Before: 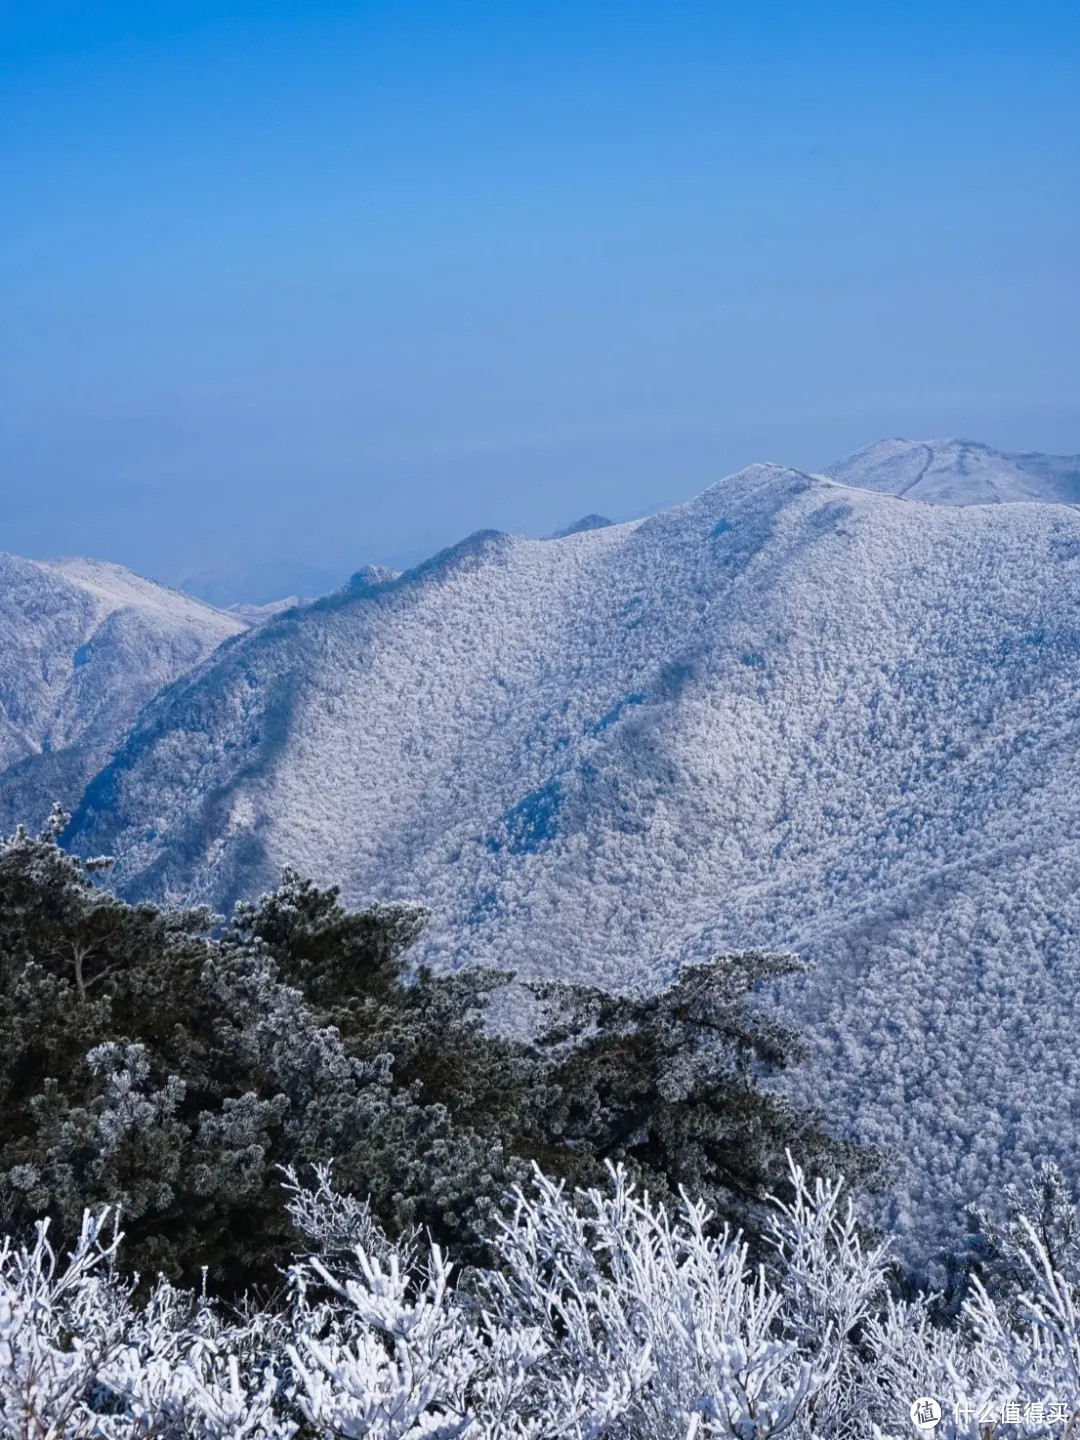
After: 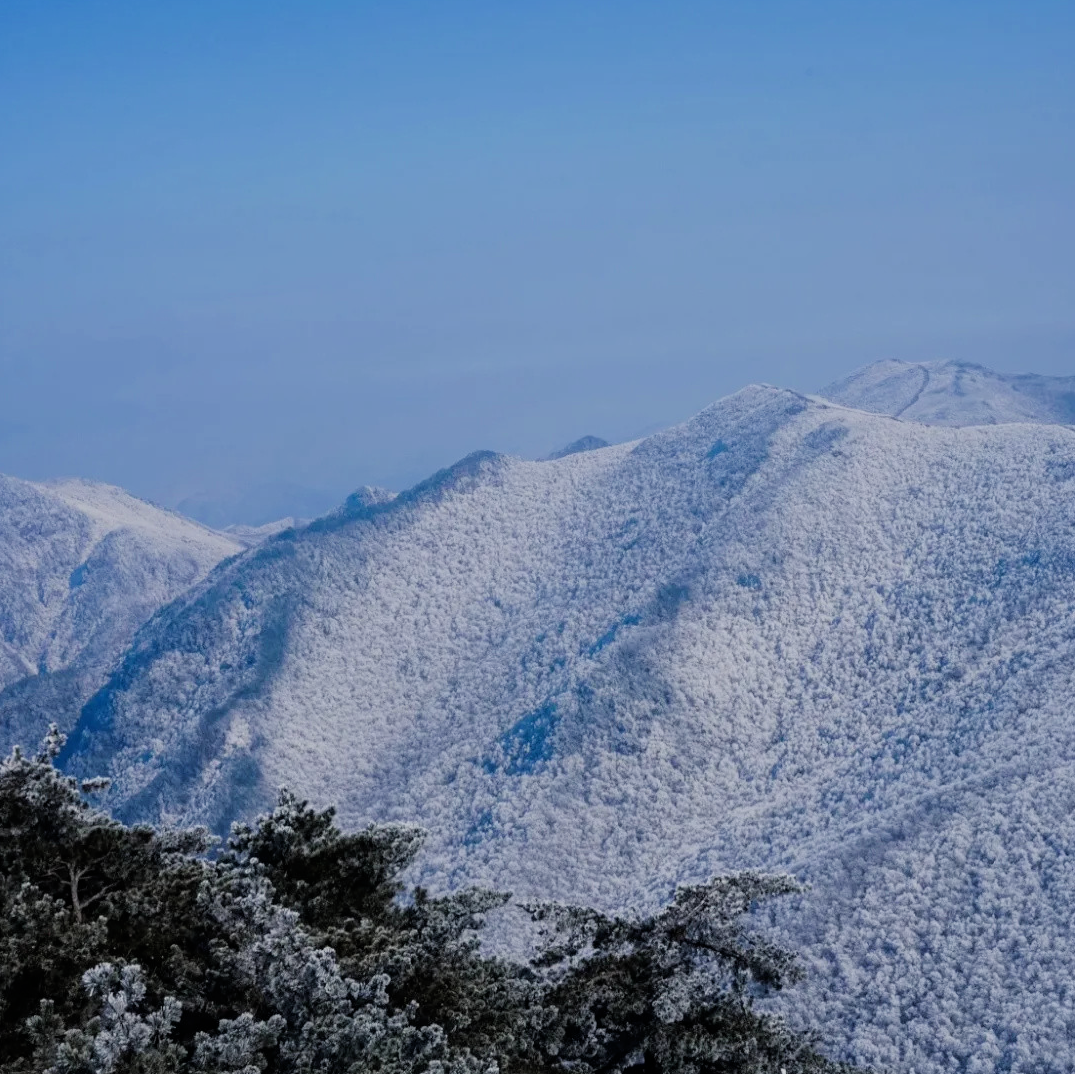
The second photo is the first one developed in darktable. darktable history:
filmic rgb: black relative exposure -7.65 EV, white relative exposure 4.56 EV, hardness 3.61
crop: left 0.4%, top 5.503%, bottom 19.892%
